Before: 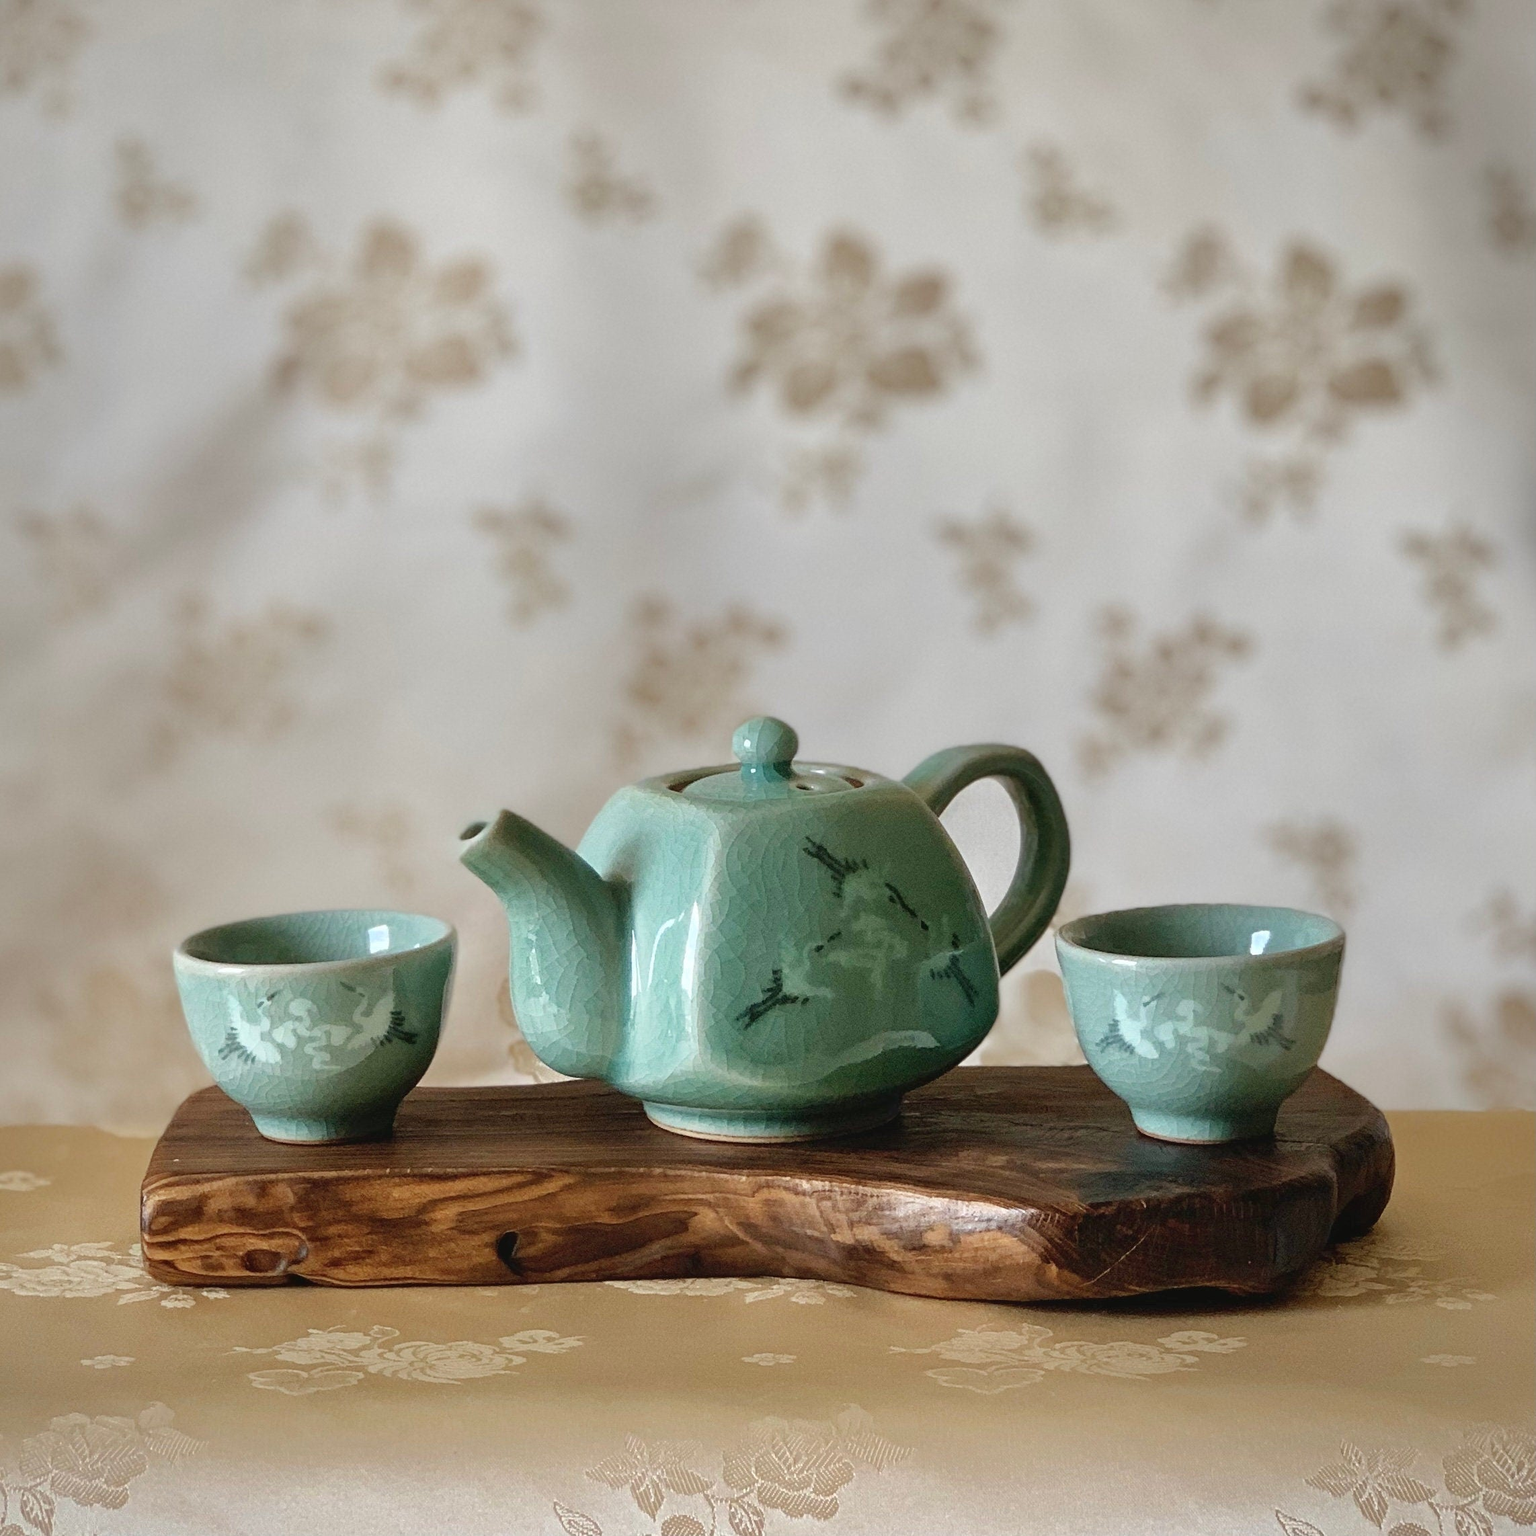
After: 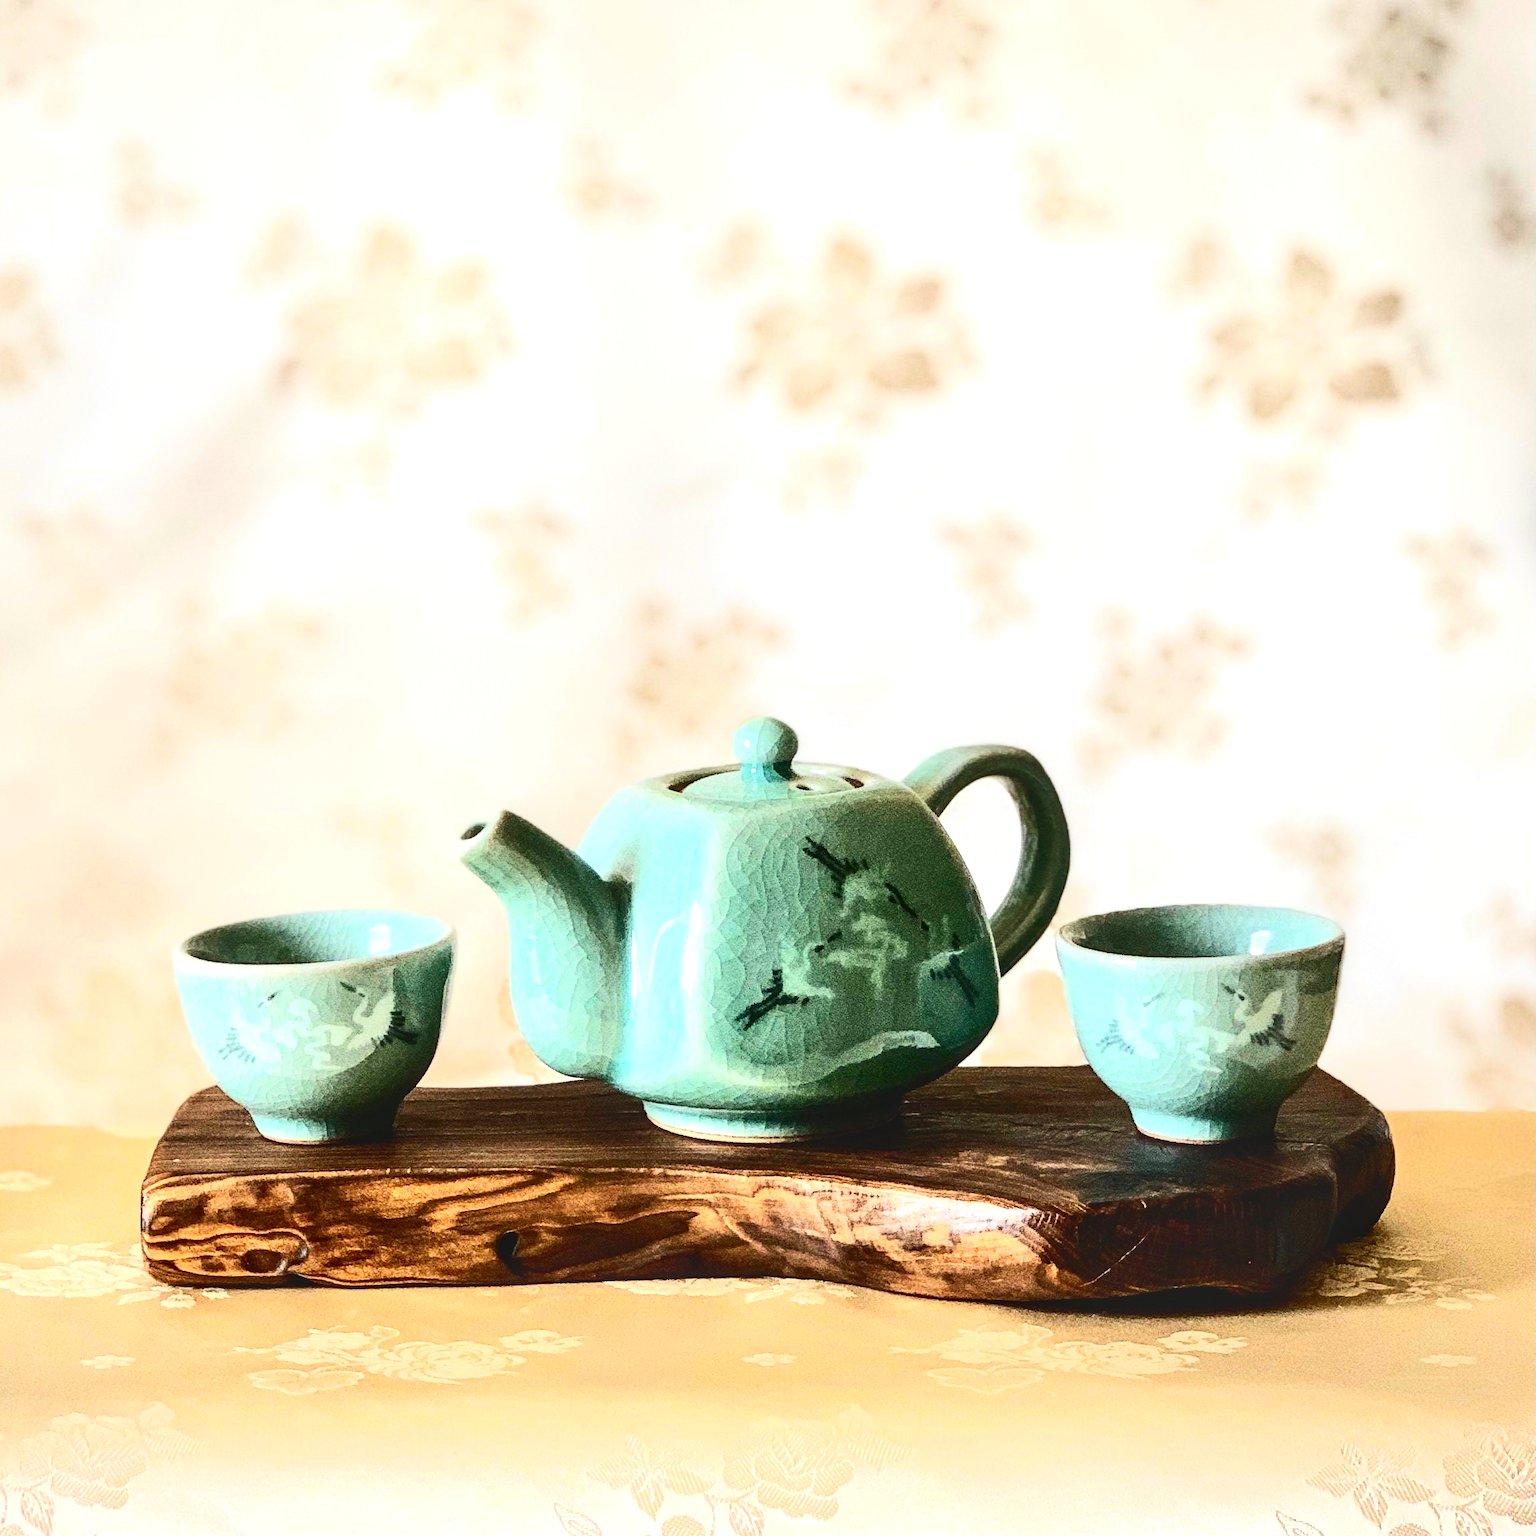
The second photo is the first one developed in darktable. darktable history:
local contrast: detail 115%
tone equalizer: -8 EV -0.75 EV, -7 EV -0.7 EV, -6 EV -0.6 EV, -5 EV -0.4 EV, -3 EV 0.4 EV, -2 EV 0.6 EV, -1 EV 0.7 EV, +0 EV 0.75 EV, edges refinement/feathering 500, mask exposure compensation -1.57 EV, preserve details no
exposure: black level correction 0, exposure 0.5 EV, compensate highlight preservation false
contrast brightness saturation: contrast 0.4, brightness 0.05, saturation 0.25
